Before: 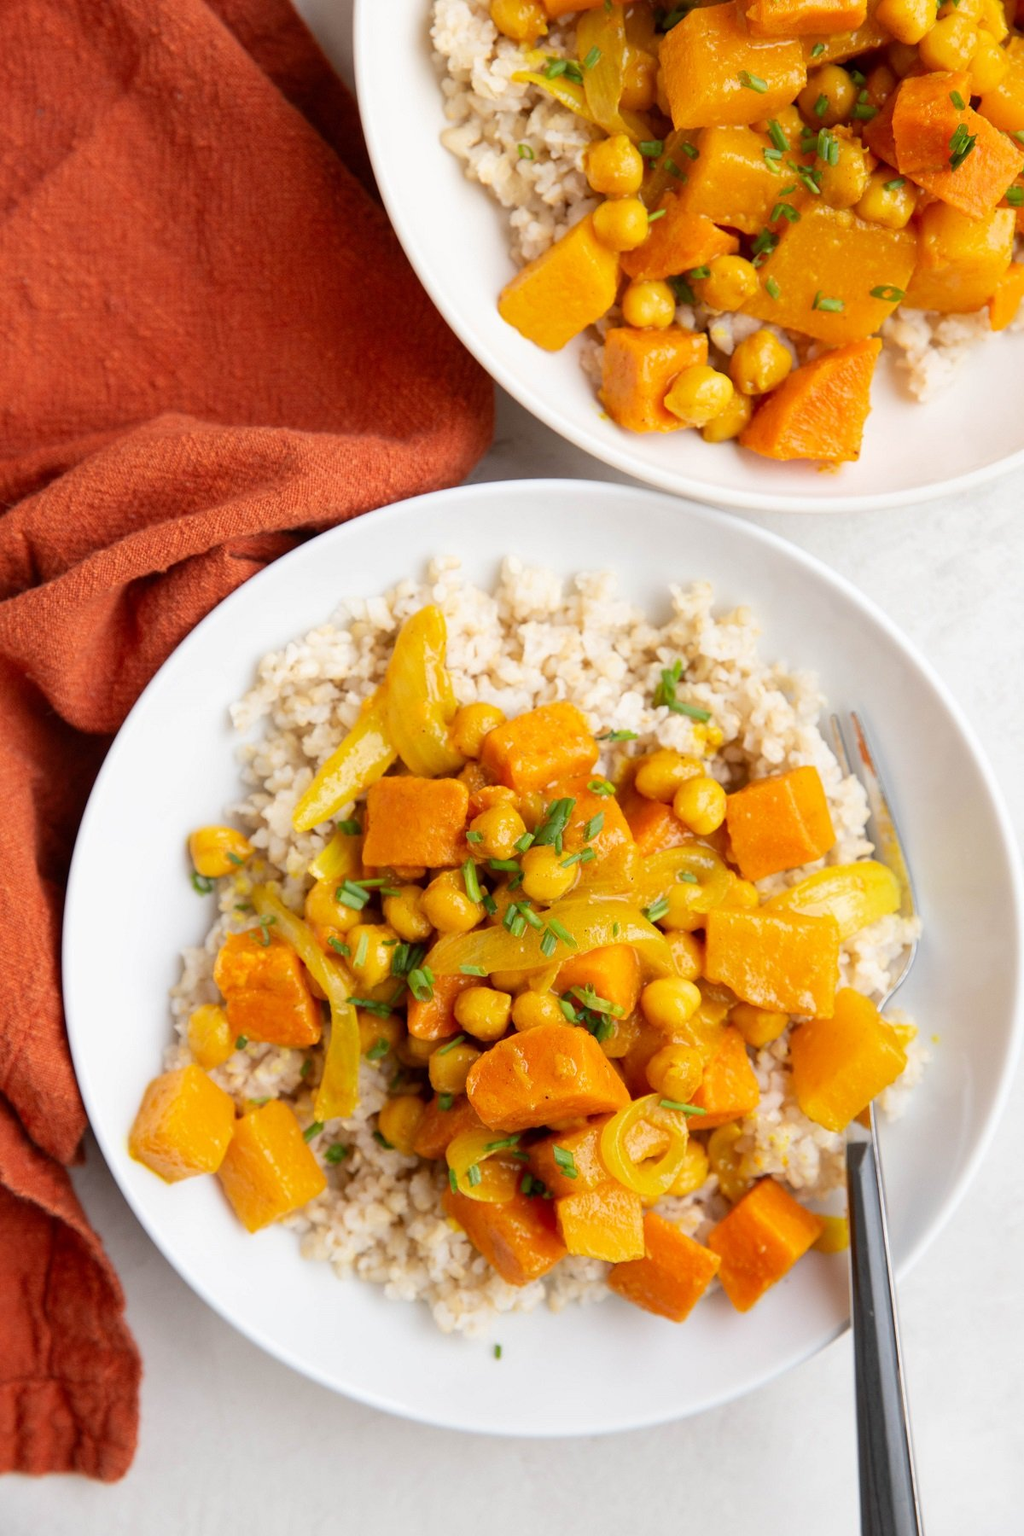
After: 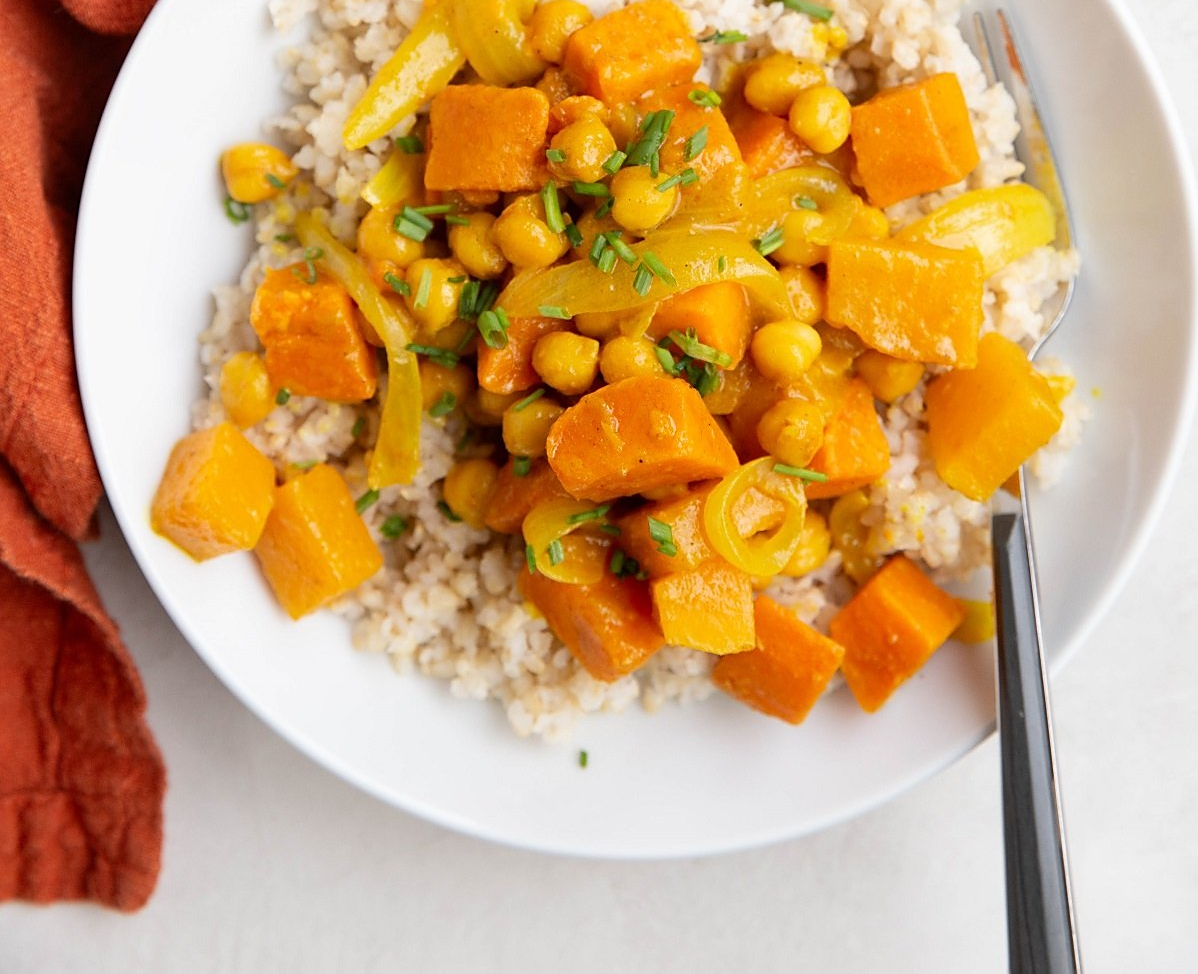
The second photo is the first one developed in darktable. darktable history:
crop and rotate: top 45.839%, right 0.122%
sharpen: radius 1.884, amount 0.403, threshold 1.32
